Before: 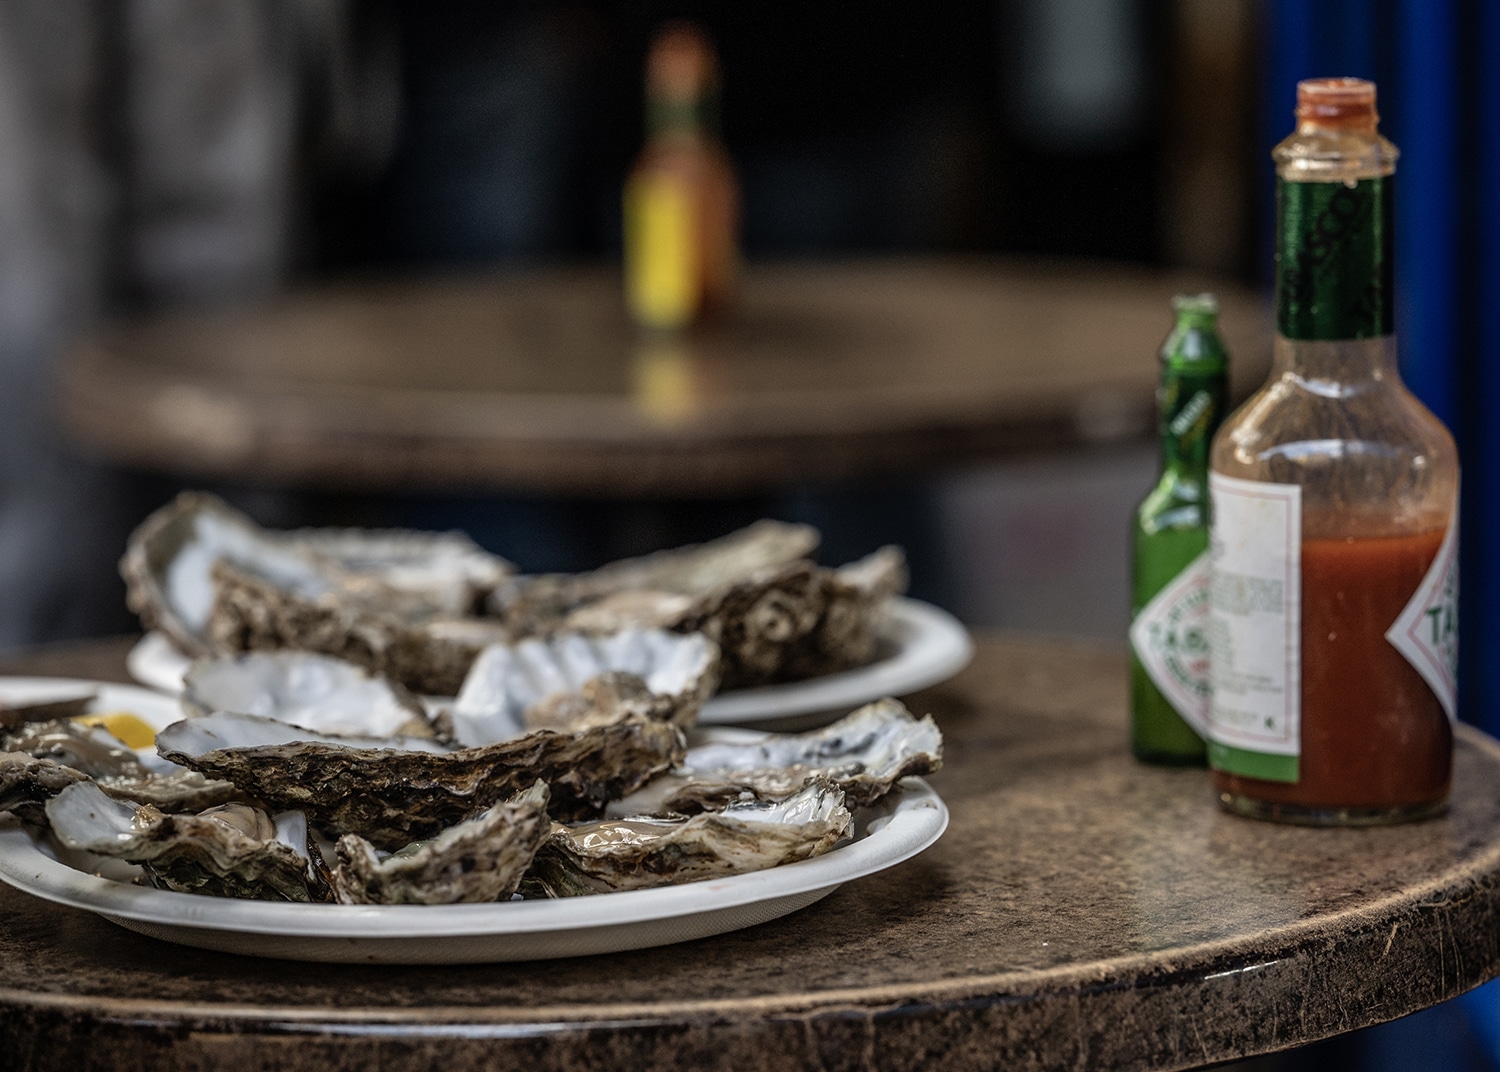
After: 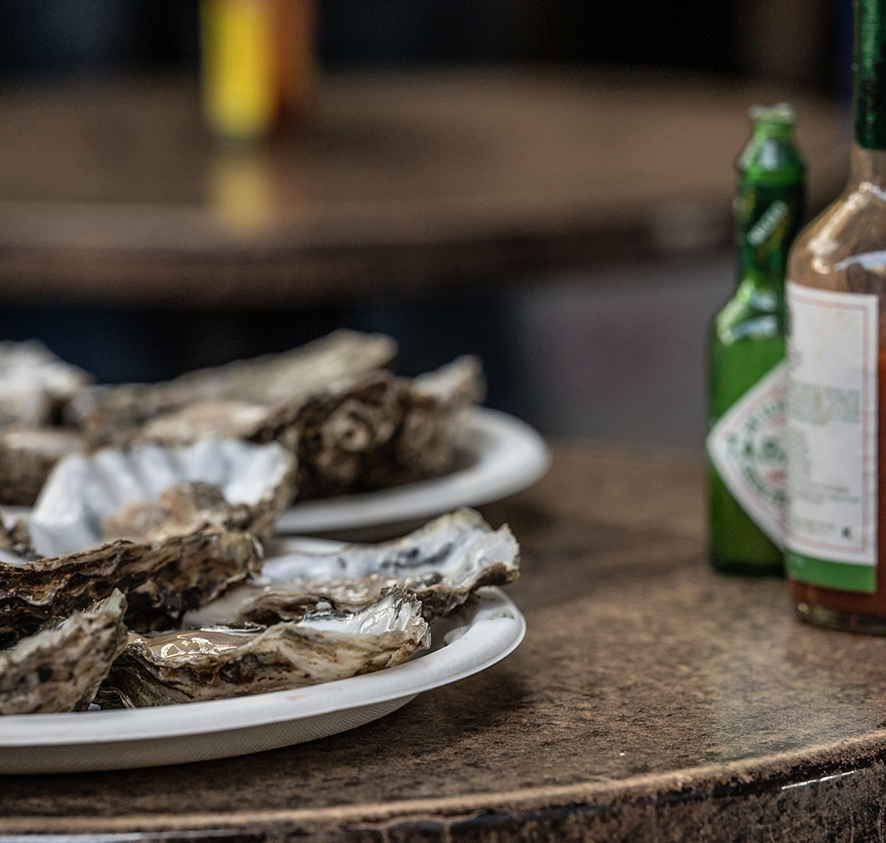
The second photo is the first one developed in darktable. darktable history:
crop and rotate: left 28.256%, top 17.734%, right 12.656%, bottom 3.573%
contrast brightness saturation: saturation -0.1
